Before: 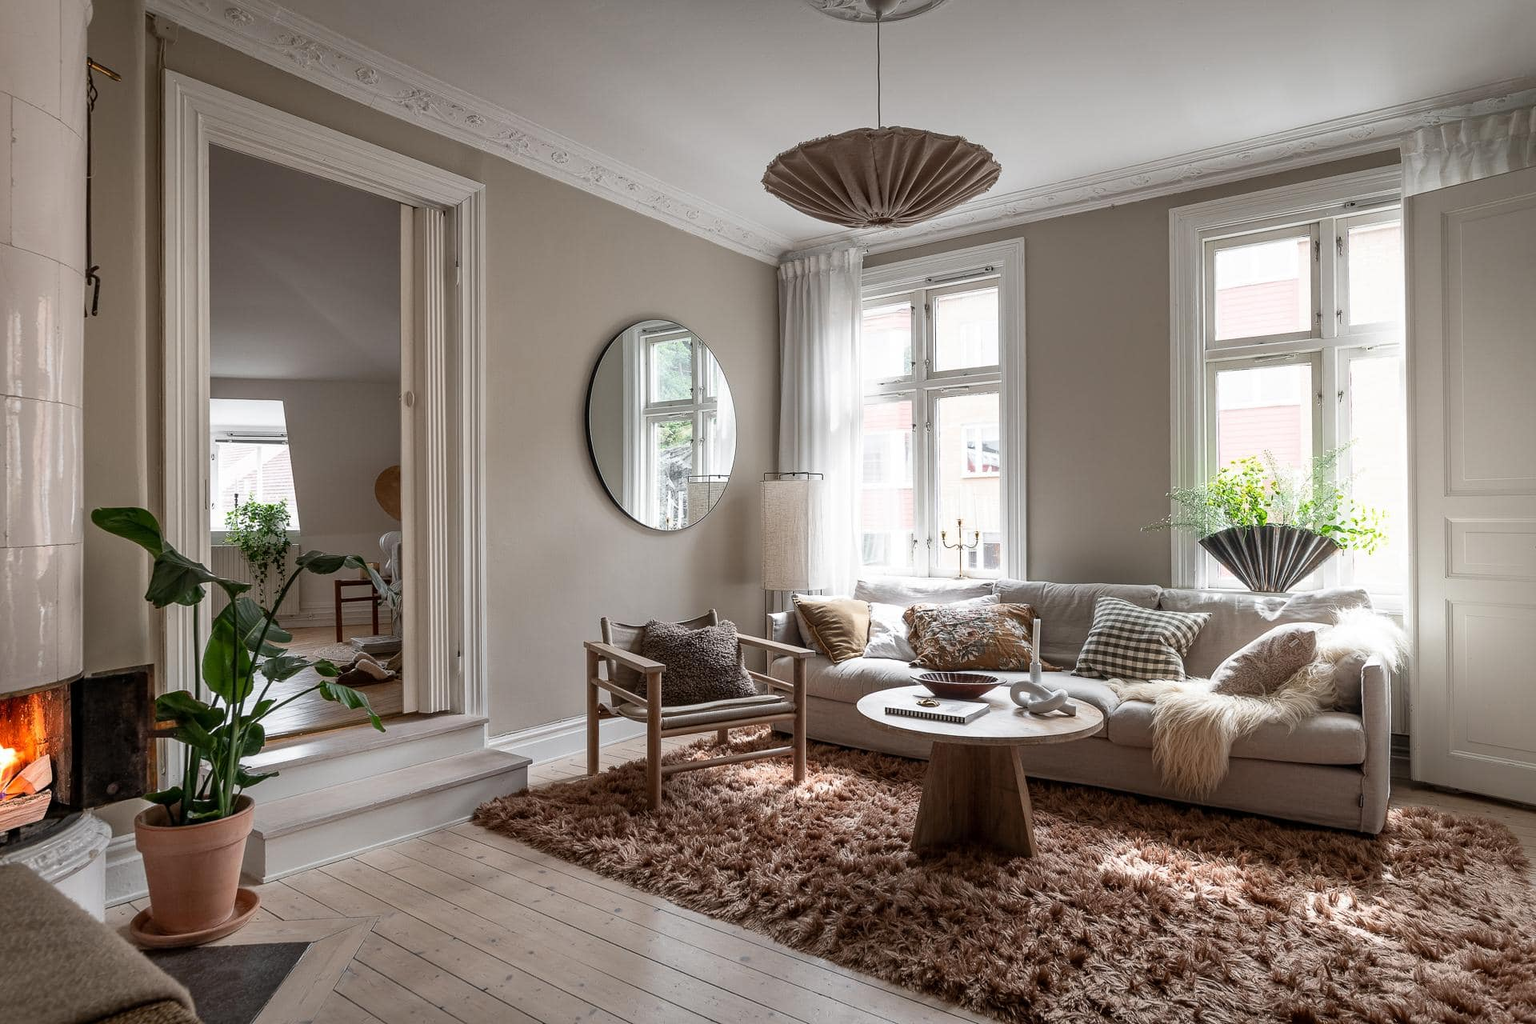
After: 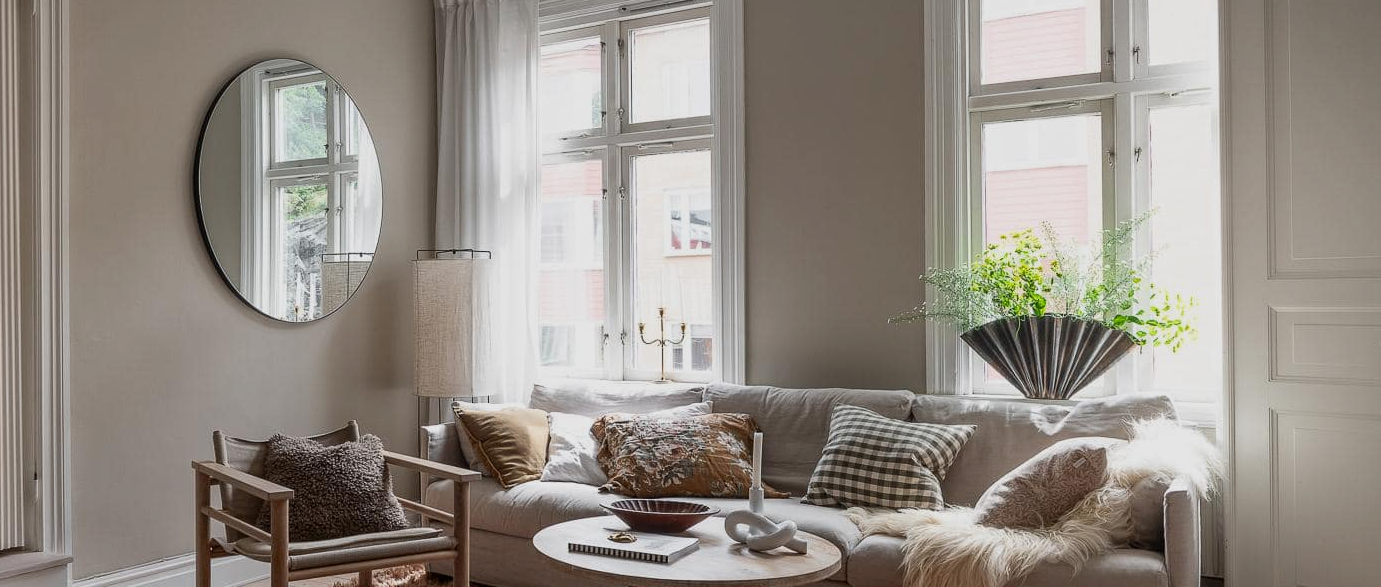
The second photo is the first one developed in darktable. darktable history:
shadows and highlights: radius 122.23, shadows 21.9, white point adjustment -9.67, highlights -13.53, soften with gaussian
crop and rotate: left 28.04%, top 26.678%, bottom 27.406%
